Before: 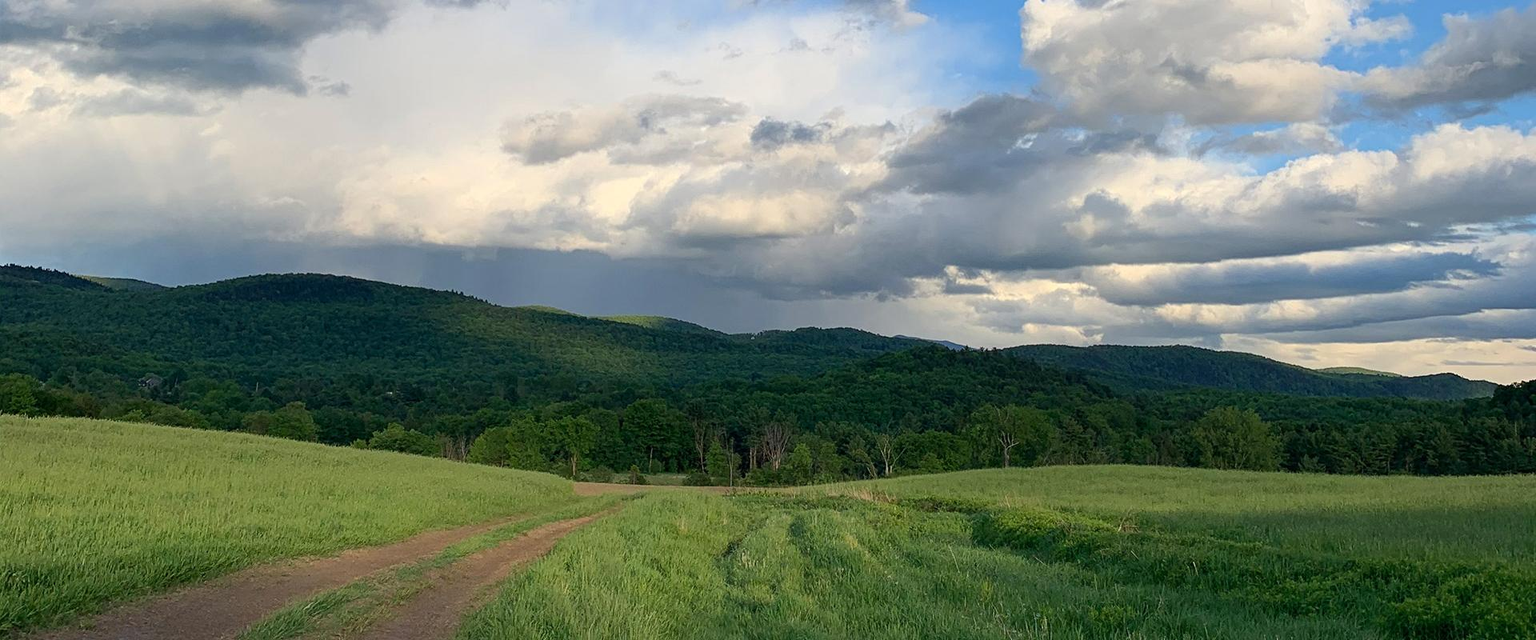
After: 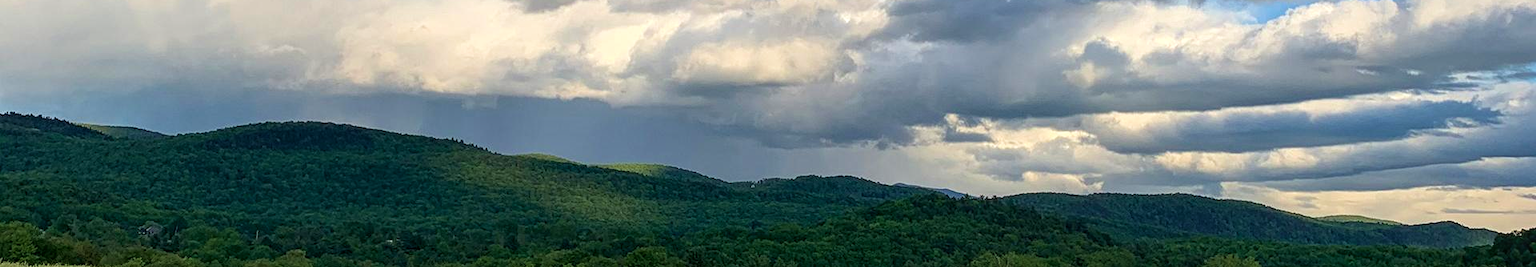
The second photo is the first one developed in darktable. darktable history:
crop and rotate: top 23.84%, bottom 34.294%
local contrast: on, module defaults
velvia: on, module defaults
